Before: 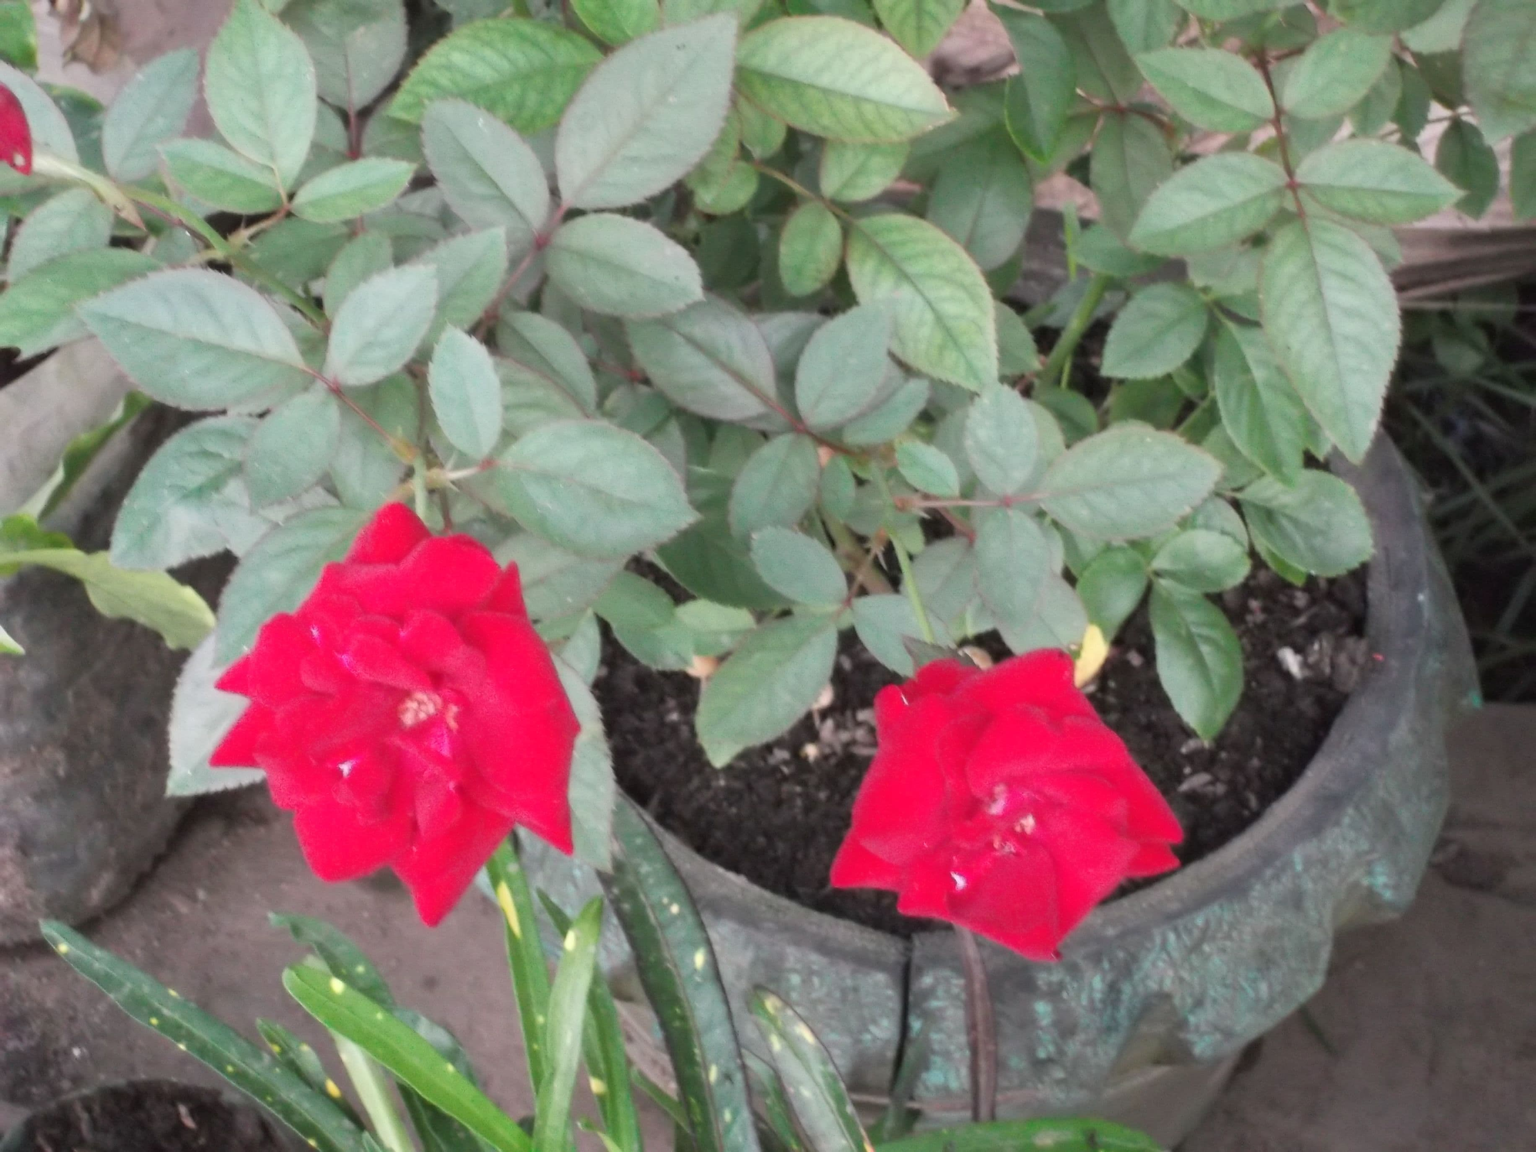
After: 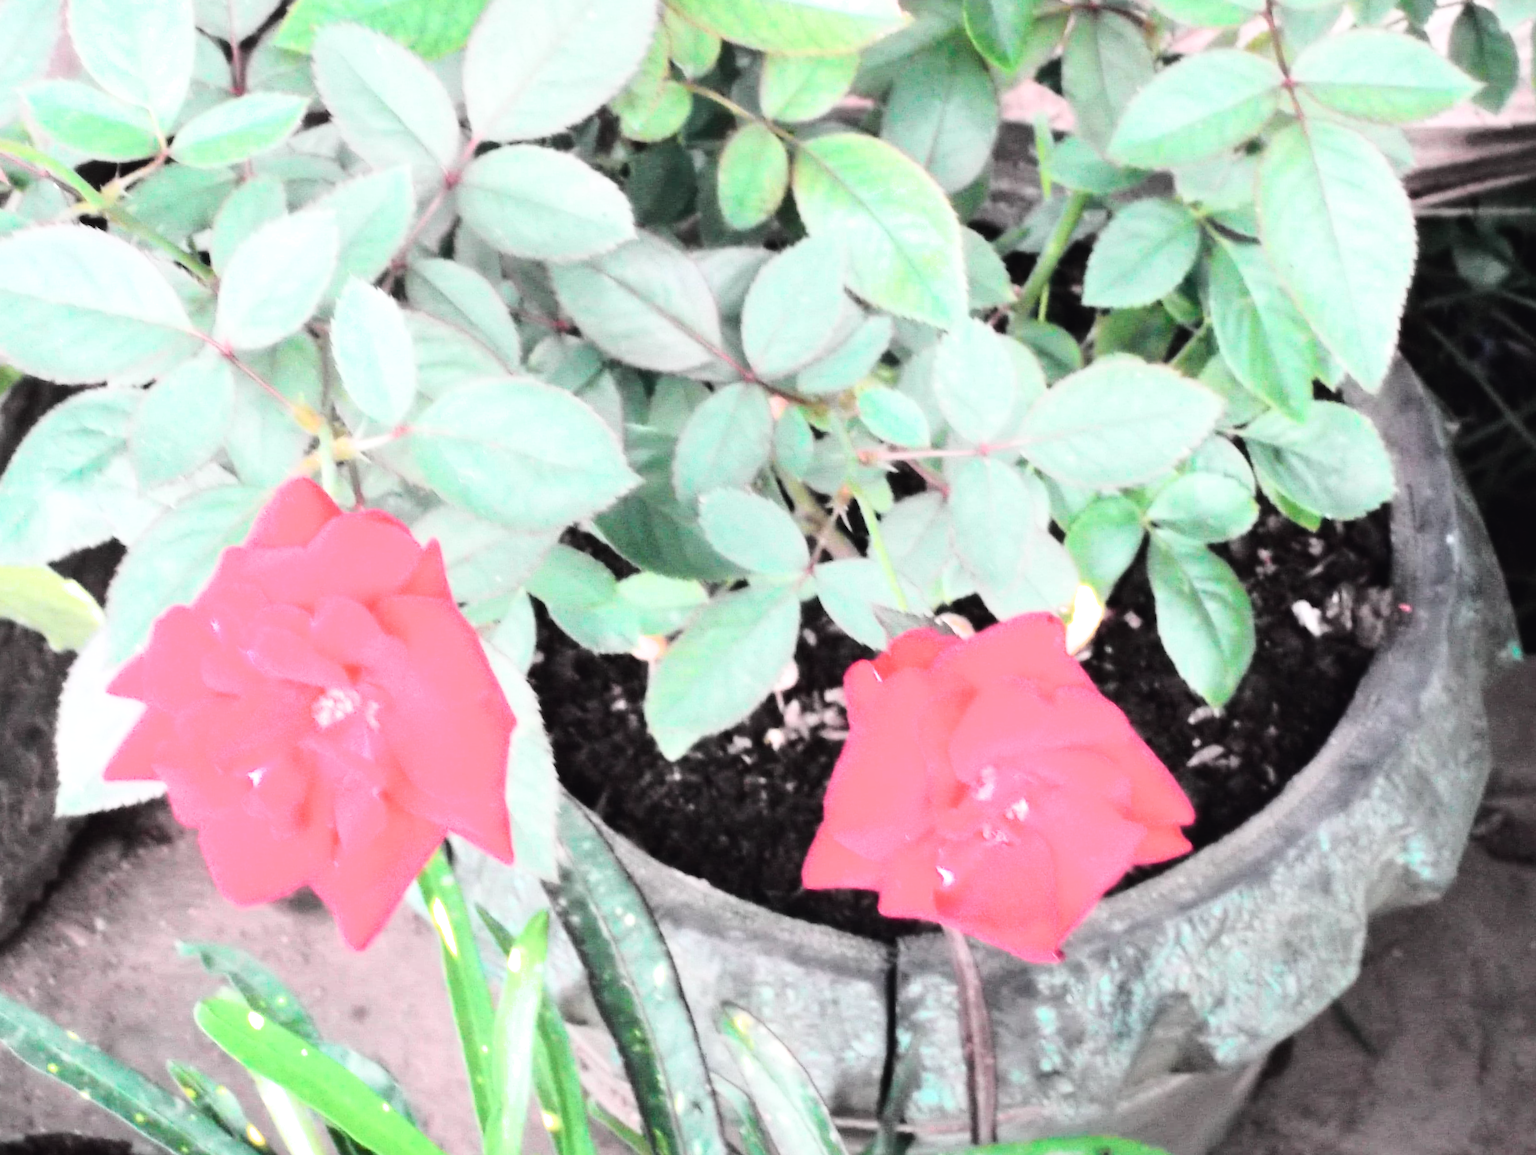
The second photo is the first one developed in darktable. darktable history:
tone curve: curves: ch0 [(0, 0.023) (0.103, 0.087) (0.295, 0.297) (0.445, 0.531) (0.553, 0.665) (0.735, 0.843) (0.994, 1)]; ch1 [(0, 0) (0.427, 0.346) (0.456, 0.426) (0.484, 0.483) (0.509, 0.514) (0.535, 0.56) (0.581, 0.632) (0.646, 0.715) (1, 1)]; ch2 [(0, 0) (0.369, 0.388) (0.449, 0.431) (0.501, 0.495) (0.533, 0.518) (0.572, 0.612) (0.677, 0.752) (1, 1)], color space Lab, independent channels, preserve colors none
crop and rotate: angle 2.23°, left 6.005%, top 5.685%
filmic rgb: black relative exposure -6.41 EV, white relative exposure 2.43 EV, target white luminance 99.877%, hardness 5.26, latitude 0.727%, contrast 1.415, highlights saturation mix 2.31%
contrast brightness saturation: contrast 0.104, saturation -0.286
exposure: exposure 0.639 EV, compensate exposure bias true, compensate highlight preservation false
